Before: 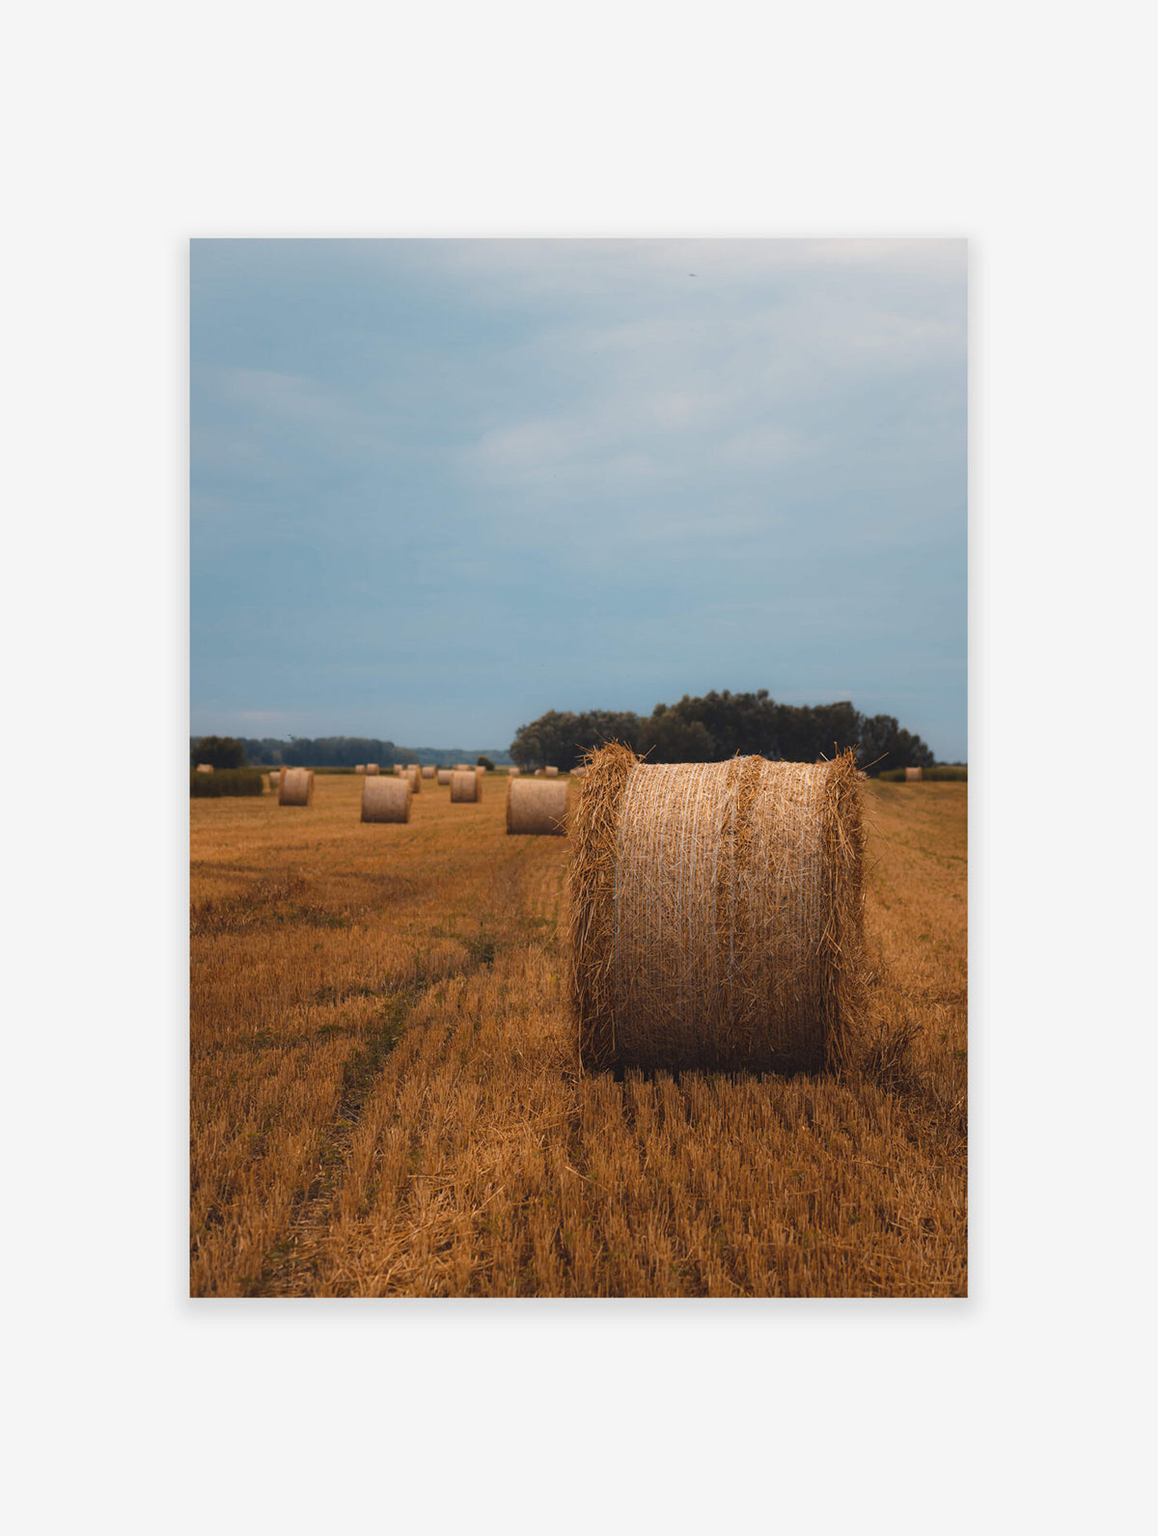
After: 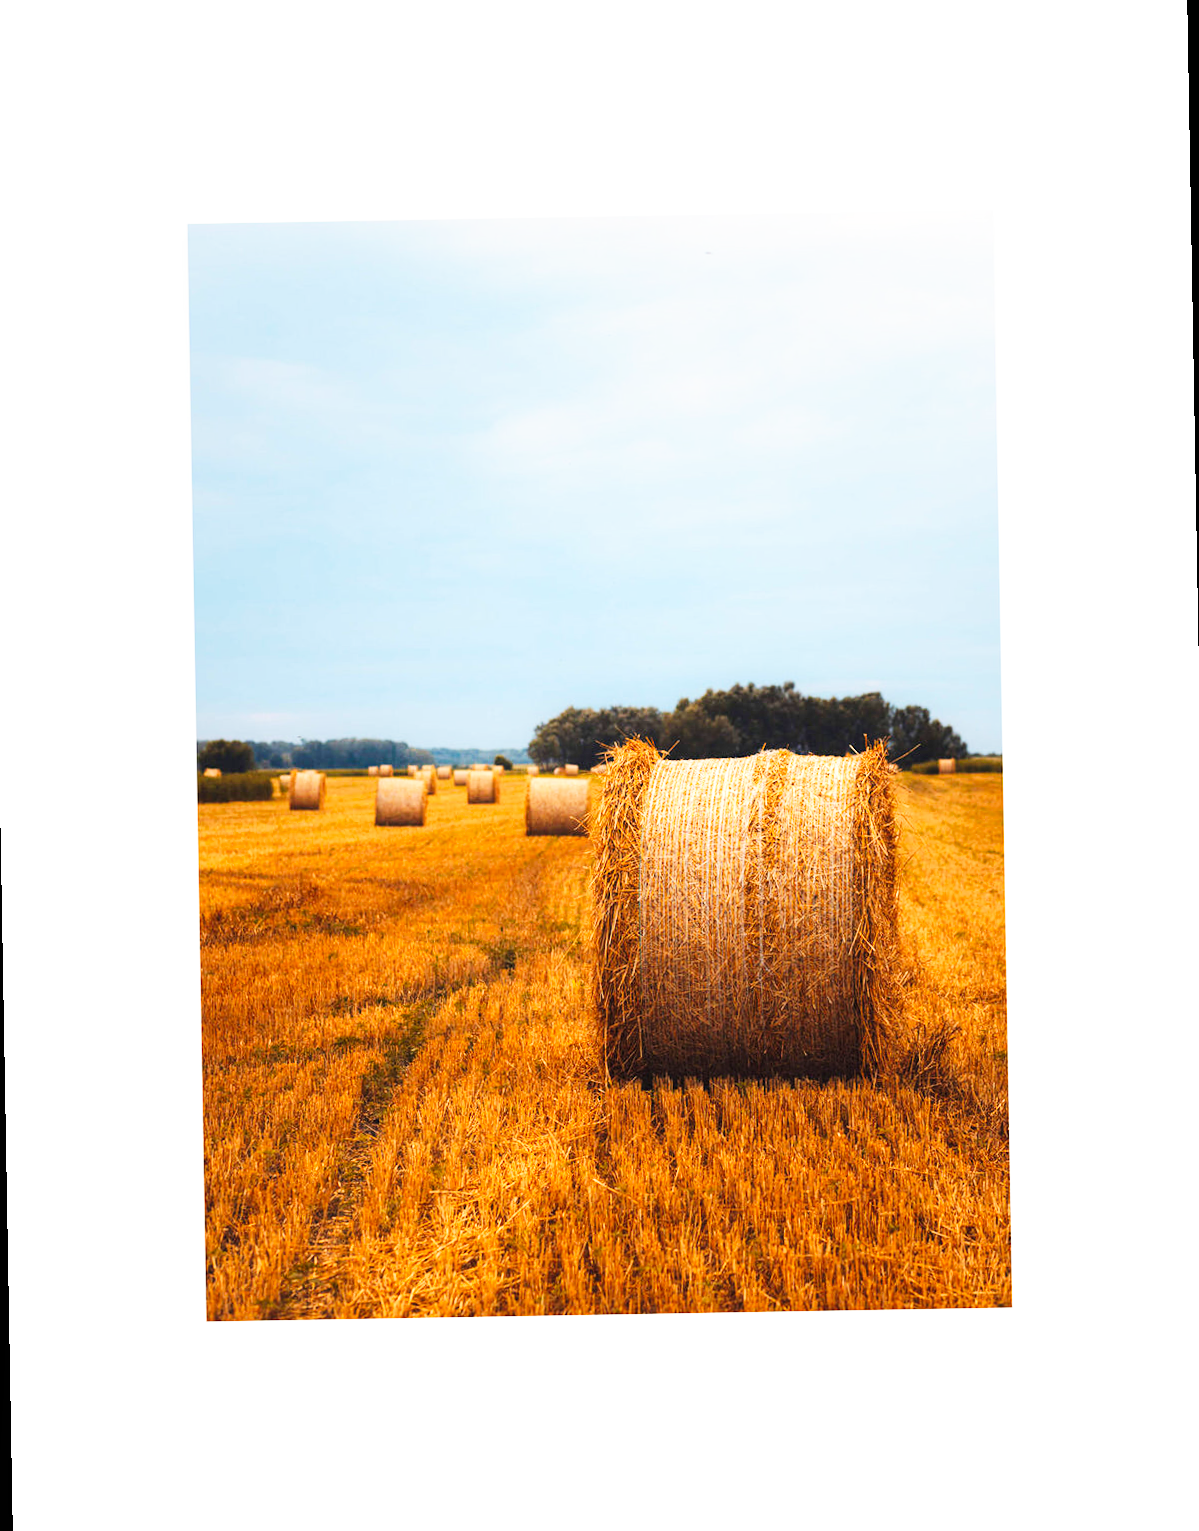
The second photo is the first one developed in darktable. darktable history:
rotate and perspective: rotation -1°, crop left 0.011, crop right 0.989, crop top 0.025, crop bottom 0.975
base curve: curves: ch0 [(0, 0) (0.007, 0.004) (0.027, 0.03) (0.046, 0.07) (0.207, 0.54) (0.442, 0.872) (0.673, 0.972) (1, 1)], preserve colors none
local contrast: highlights 100%, shadows 100%, detail 120%, midtone range 0.2
contrast brightness saturation: contrast 0.07, brightness 0.08, saturation 0.18
